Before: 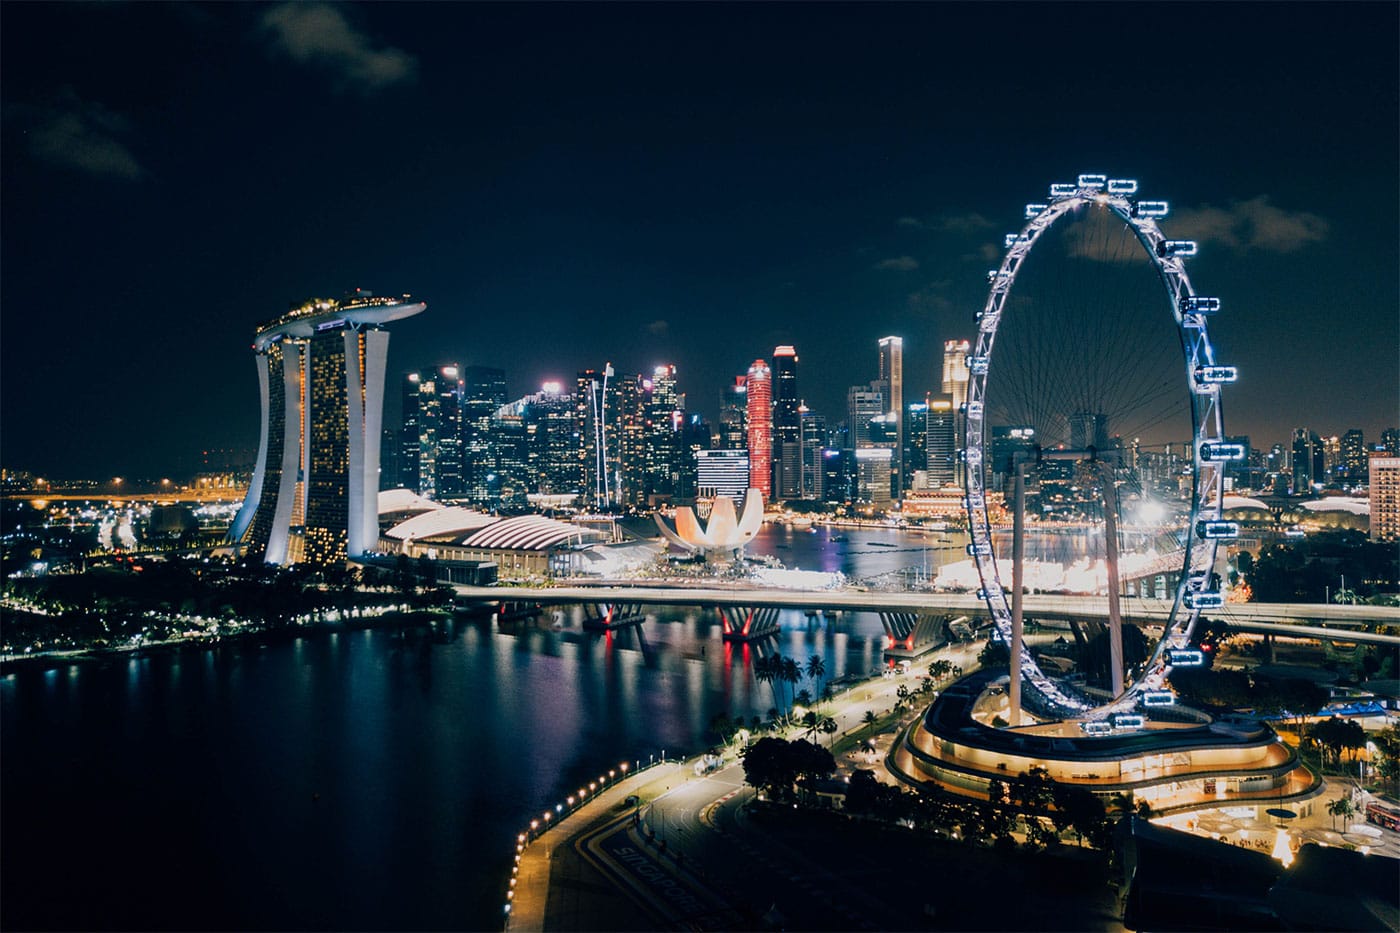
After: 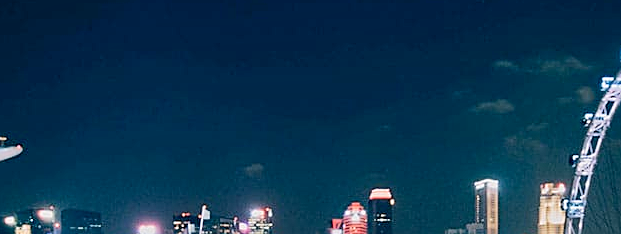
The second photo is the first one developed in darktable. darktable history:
shadows and highlights: shadows 53.17, soften with gaussian
sharpen: on, module defaults
haze removal: compatibility mode true, adaptive false
crop: left 28.893%, top 16.87%, right 26.704%, bottom 57.955%
